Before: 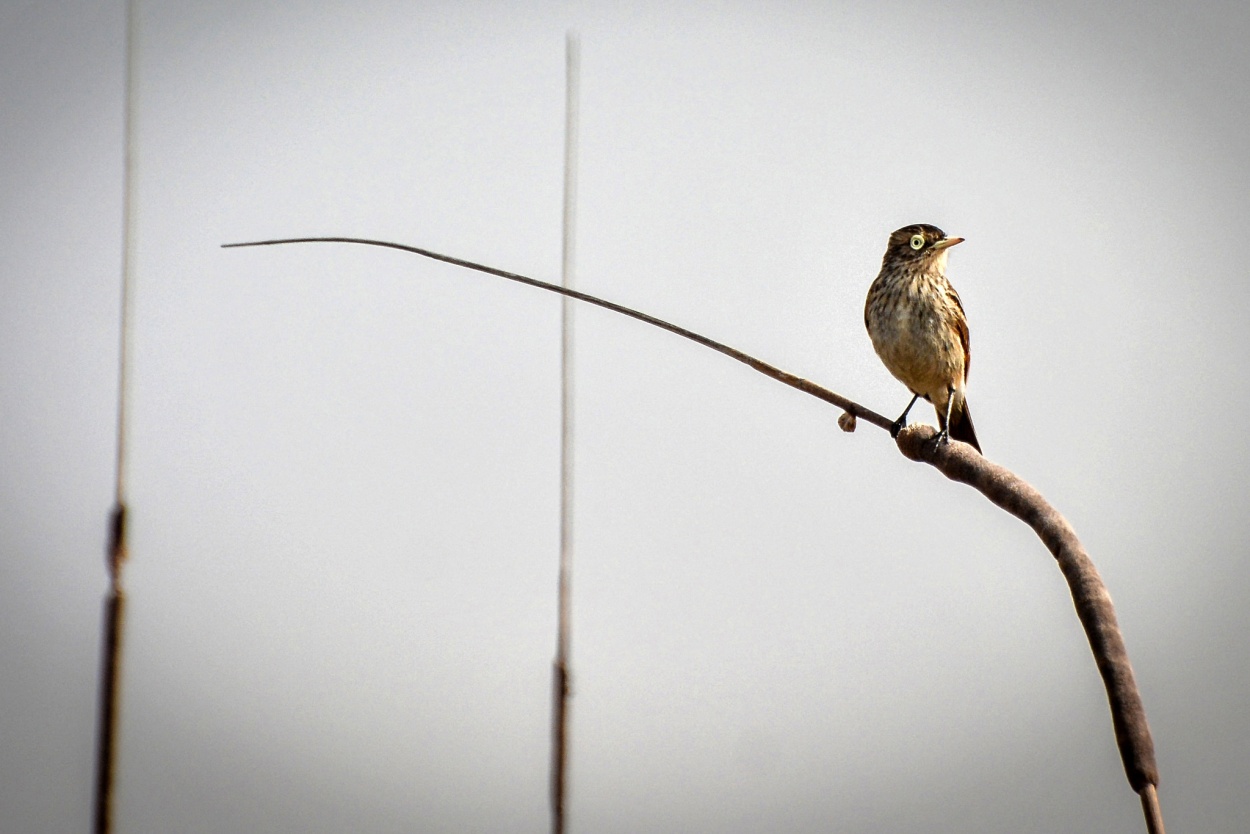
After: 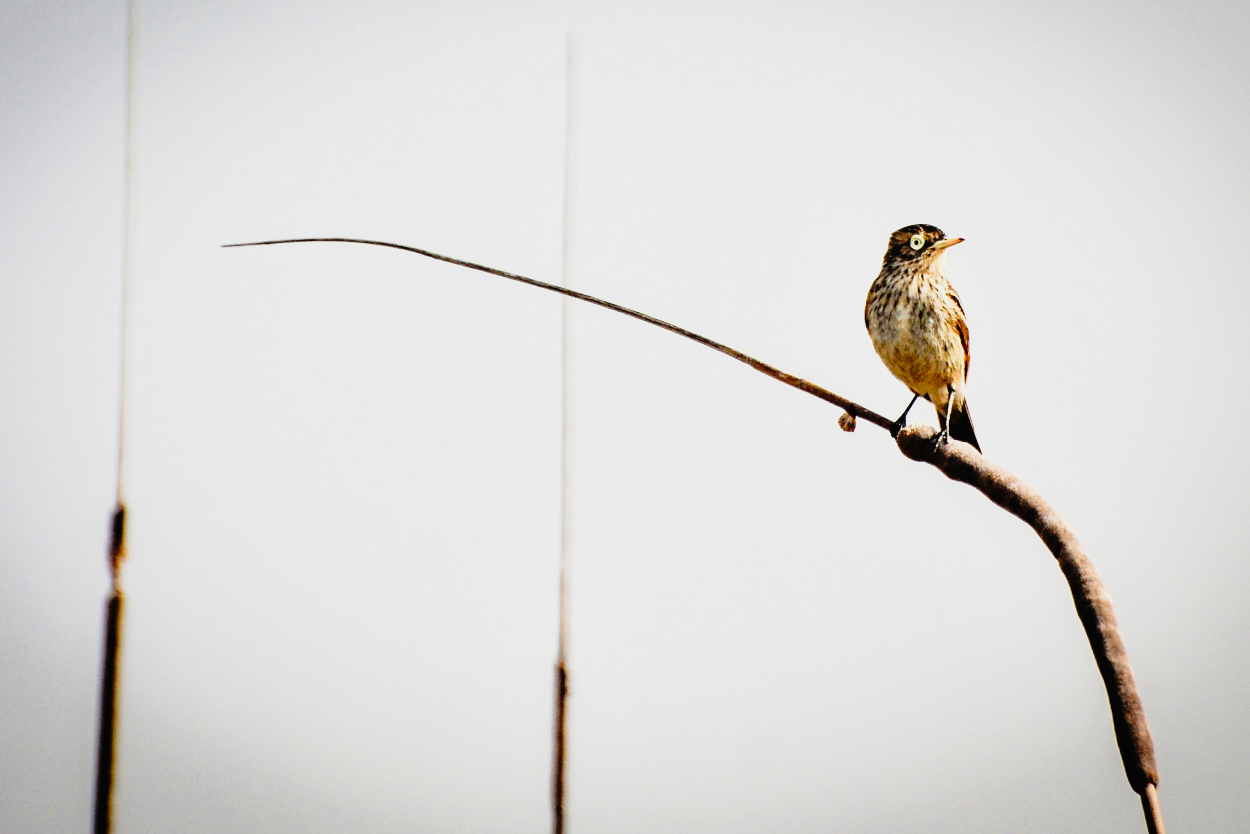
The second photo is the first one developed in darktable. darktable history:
filmic rgb: black relative exposure -7.65 EV, white relative exposure 4.56 EV, threshold 5.95 EV, hardness 3.61, iterations of high-quality reconstruction 0, enable highlight reconstruction true
exposure: exposure 0.746 EV, compensate exposure bias true, compensate highlight preservation false
tone curve: curves: ch0 [(0, 0.014) (0.17, 0.099) (0.392, 0.438) (0.725, 0.828) (0.872, 0.918) (1, 0.981)]; ch1 [(0, 0) (0.402, 0.36) (0.489, 0.491) (0.5, 0.503) (0.515, 0.52) (0.545, 0.572) (0.615, 0.662) (0.701, 0.725) (1, 1)]; ch2 [(0, 0) (0.42, 0.458) (0.485, 0.499) (0.503, 0.503) (0.531, 0.542) (0.561, 0.594) (0.644, 0.694) (0.717, 0.753) (1, 0.991)], preserve colors none
haze removal: compatibility mode true, adaptive false
